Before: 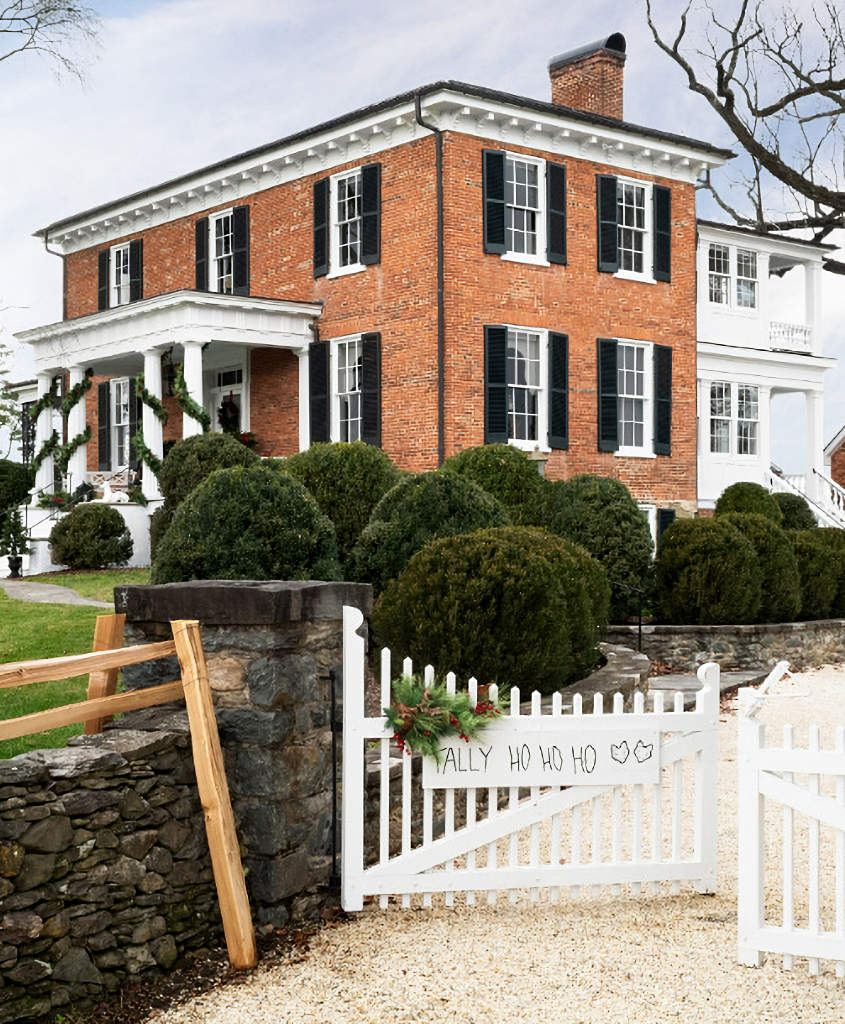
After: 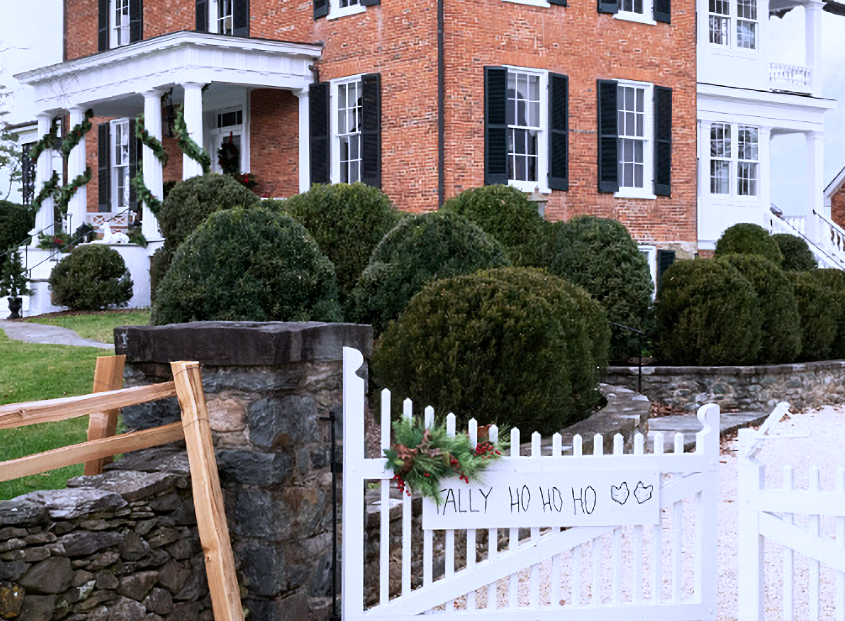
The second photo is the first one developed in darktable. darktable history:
crop and rotate: top 25.361%, bottom 13.935%
color calibration: illuminant as shot in camera, x 0.379, y 0.398, temperature 4143.13 K
